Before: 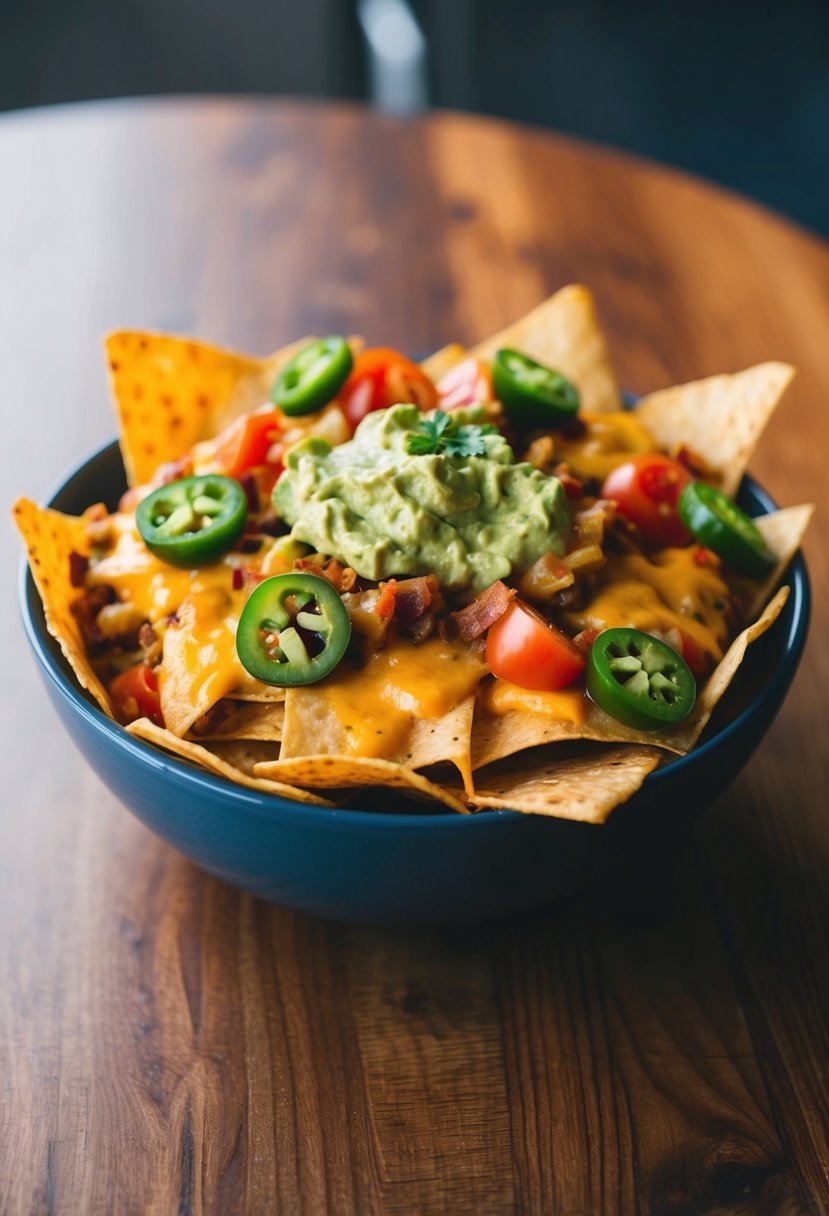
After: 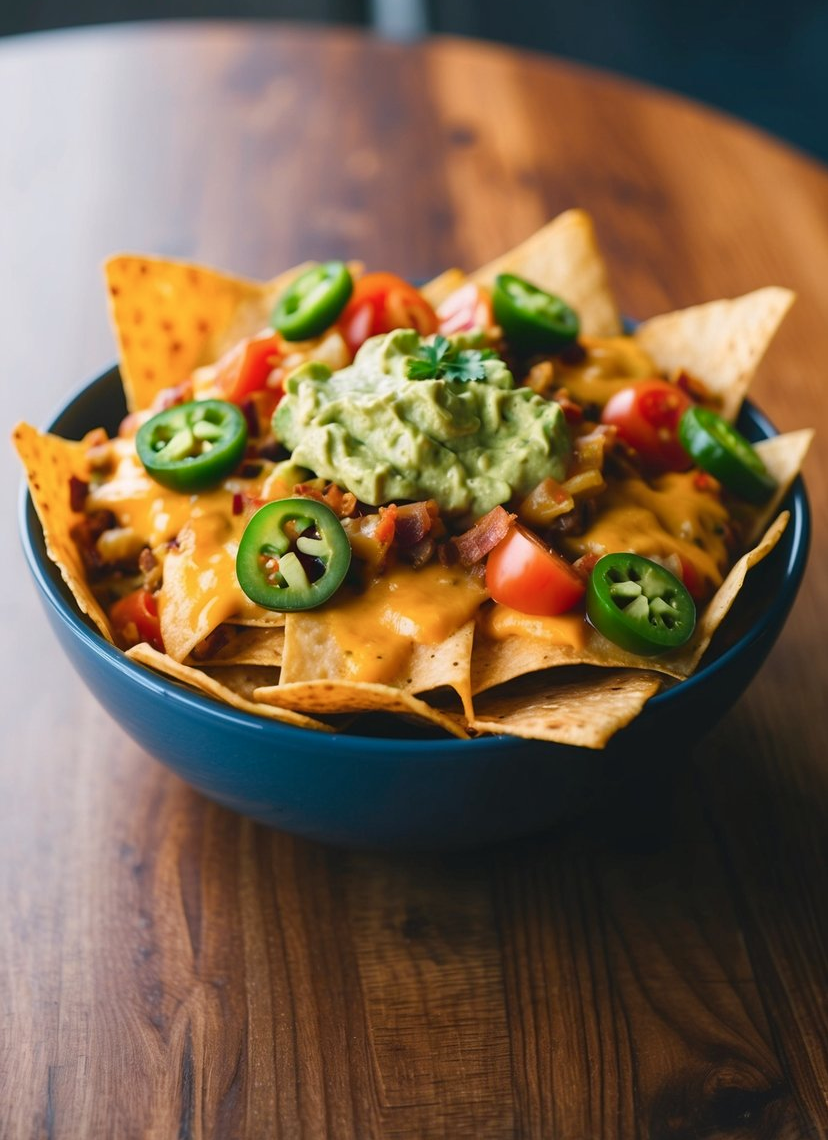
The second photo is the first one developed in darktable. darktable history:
crop and rotate: top 6.172%
color balance rgb: power › hue 329.8°, highlights gain › chroma 0.264%, highlights gain › hue 331.26°, perceptual saturation grading › global saturation -1.508%, perceptual saturation grading › highlights -8.172%, perceptual saturation grading › mid-tones 8.736%, perceptual saturation grading › shadows 4.608%, global vibrance 14.461%
